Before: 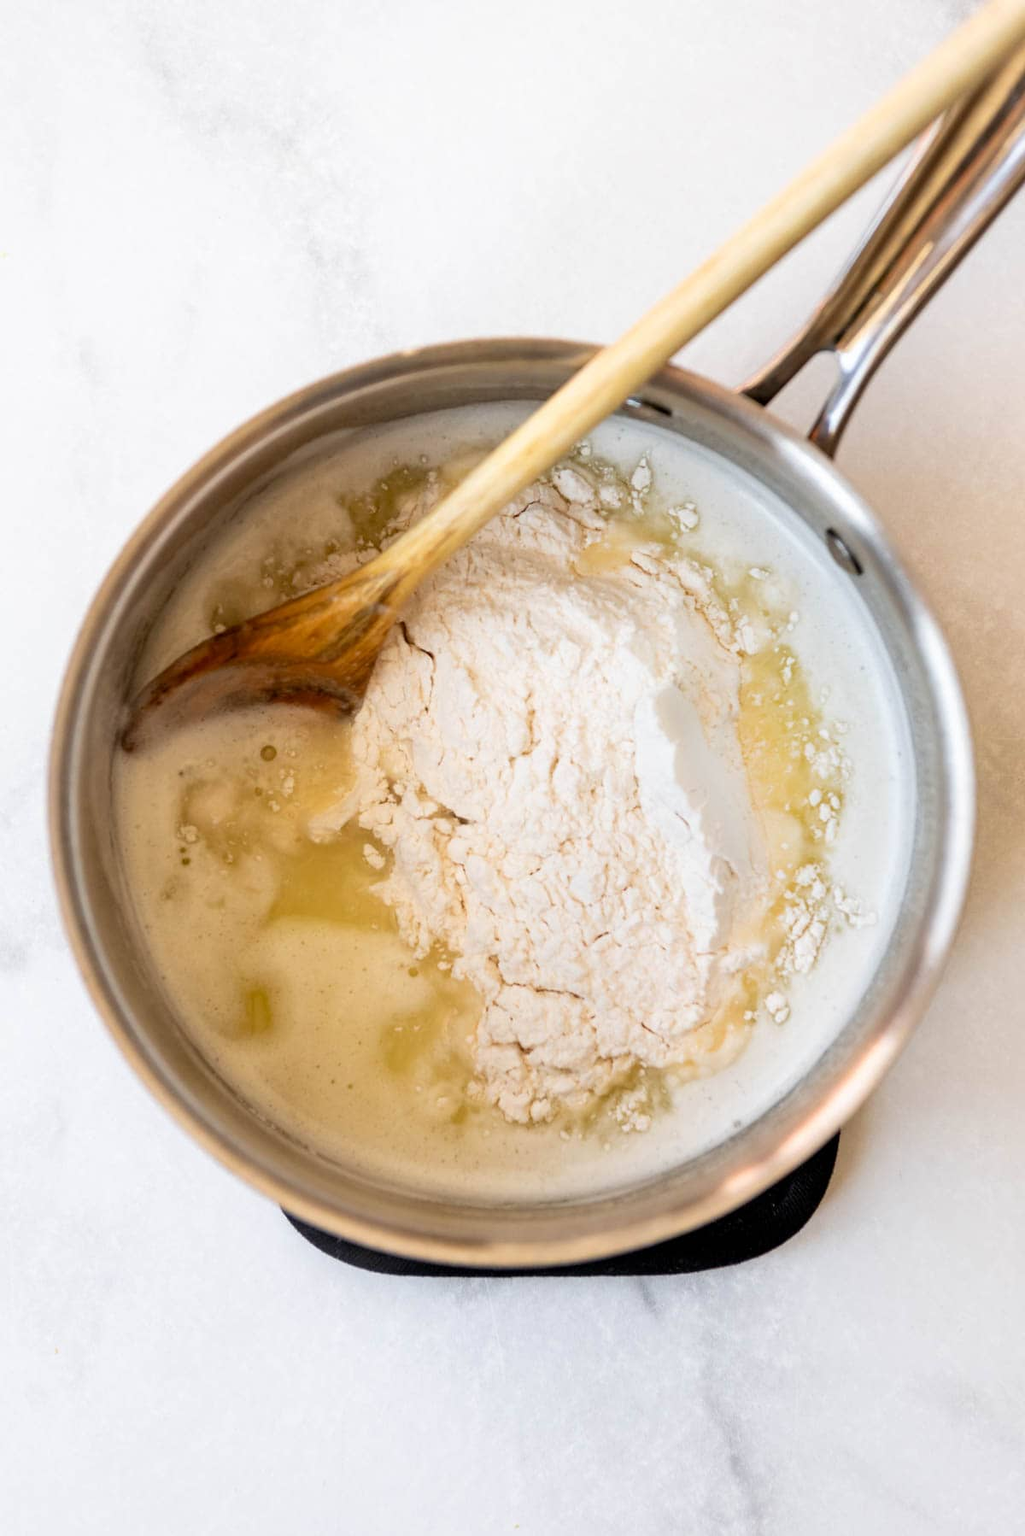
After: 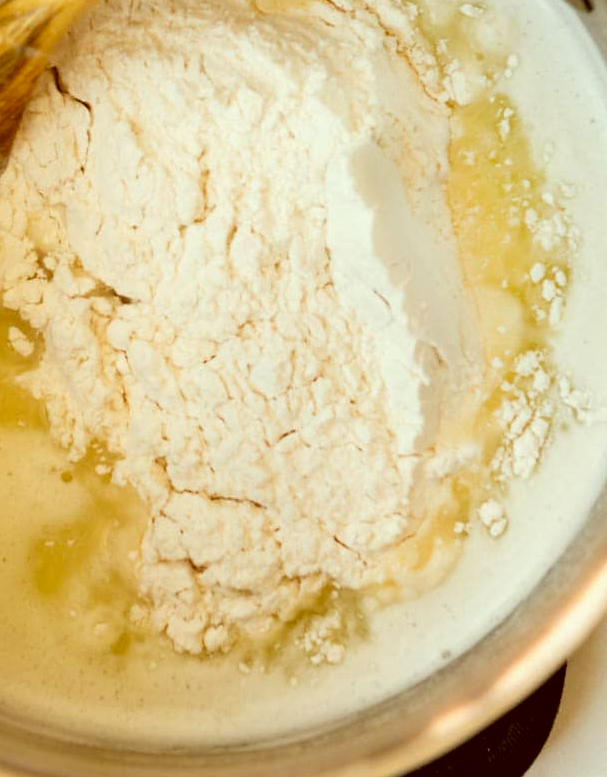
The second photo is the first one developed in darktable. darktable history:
crop: left 34.771%, top 36.795%, right 14.644%, bottom 19.97%
color correction: highlights a* -5.55, highlights b* 9.8, shadows a* 9.44, shadows b* 24.5
